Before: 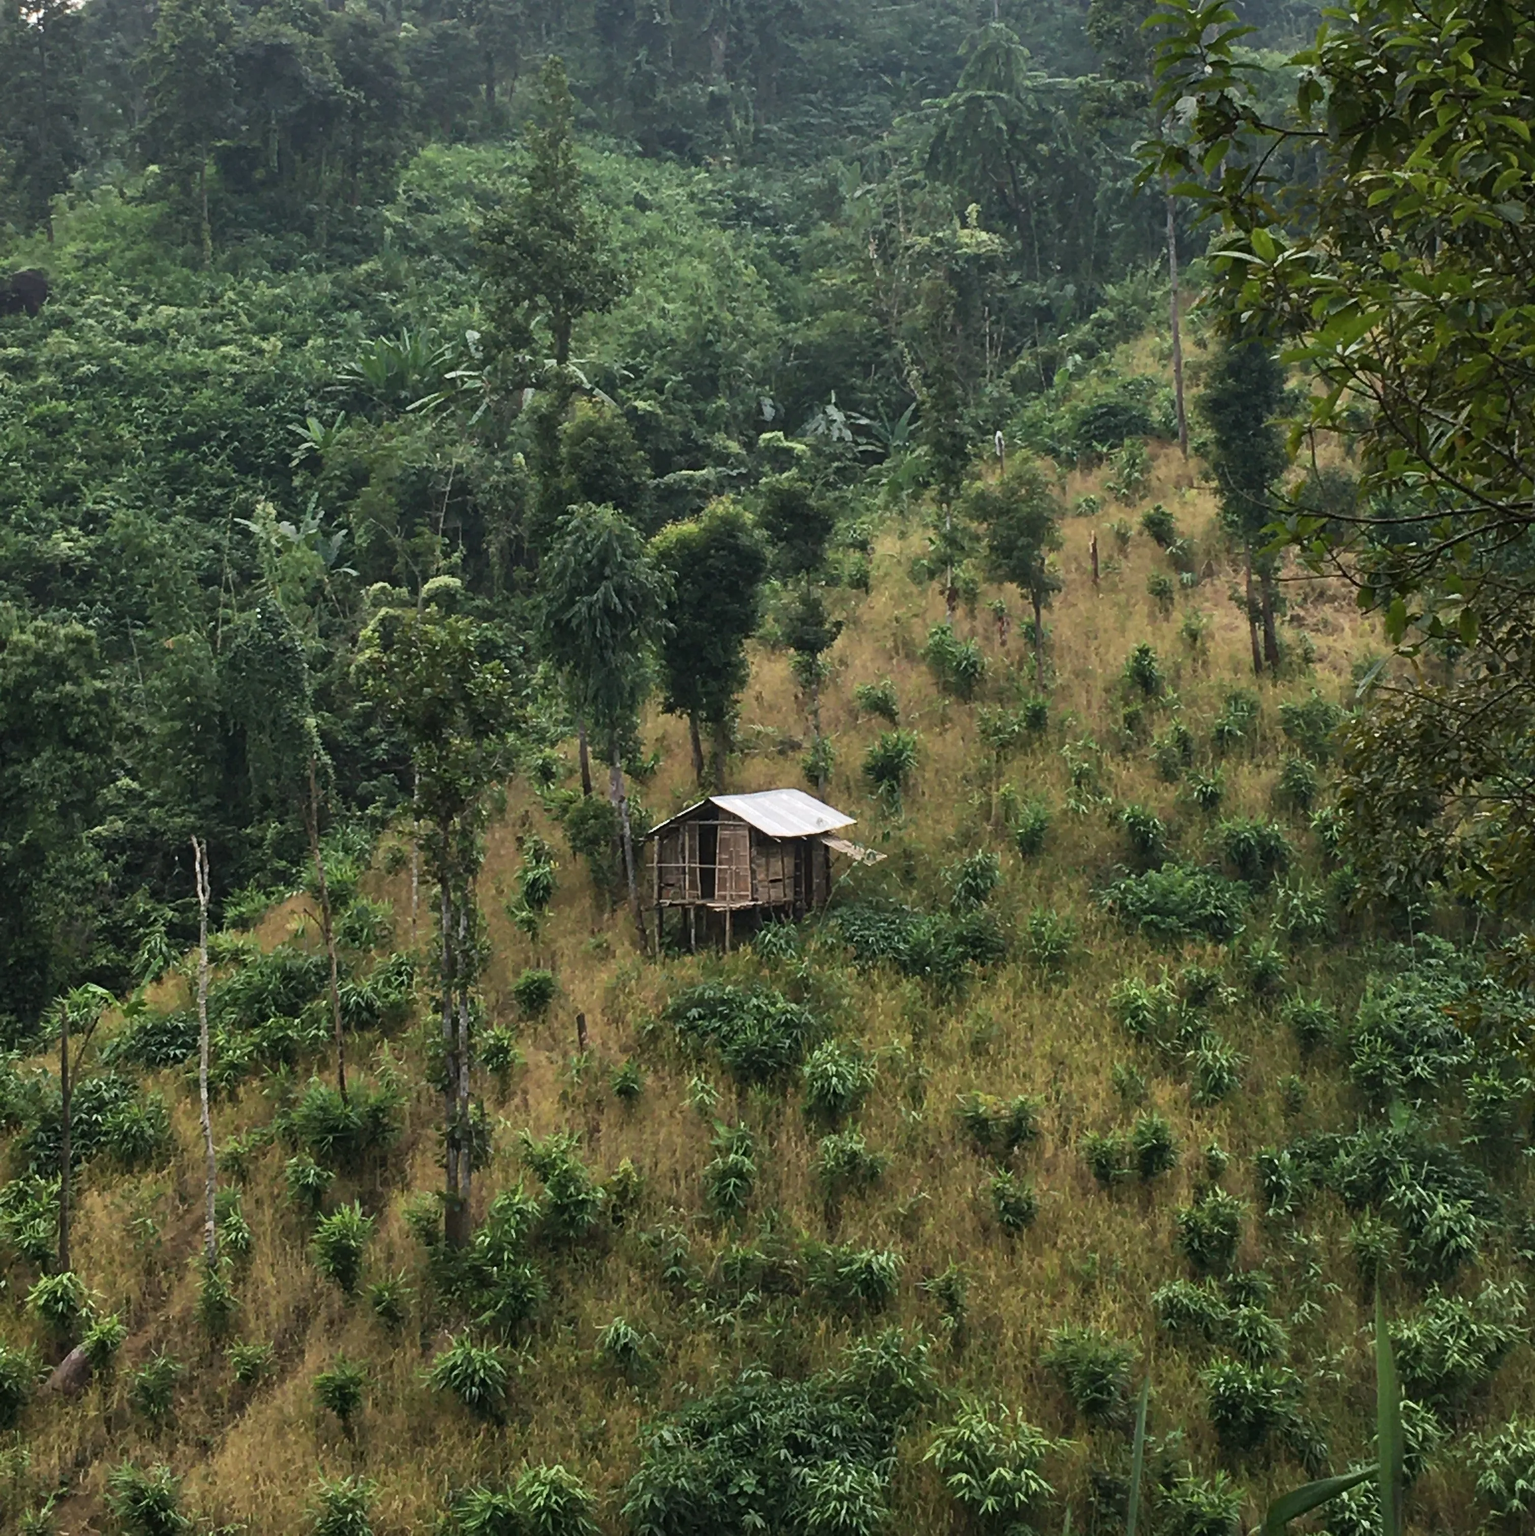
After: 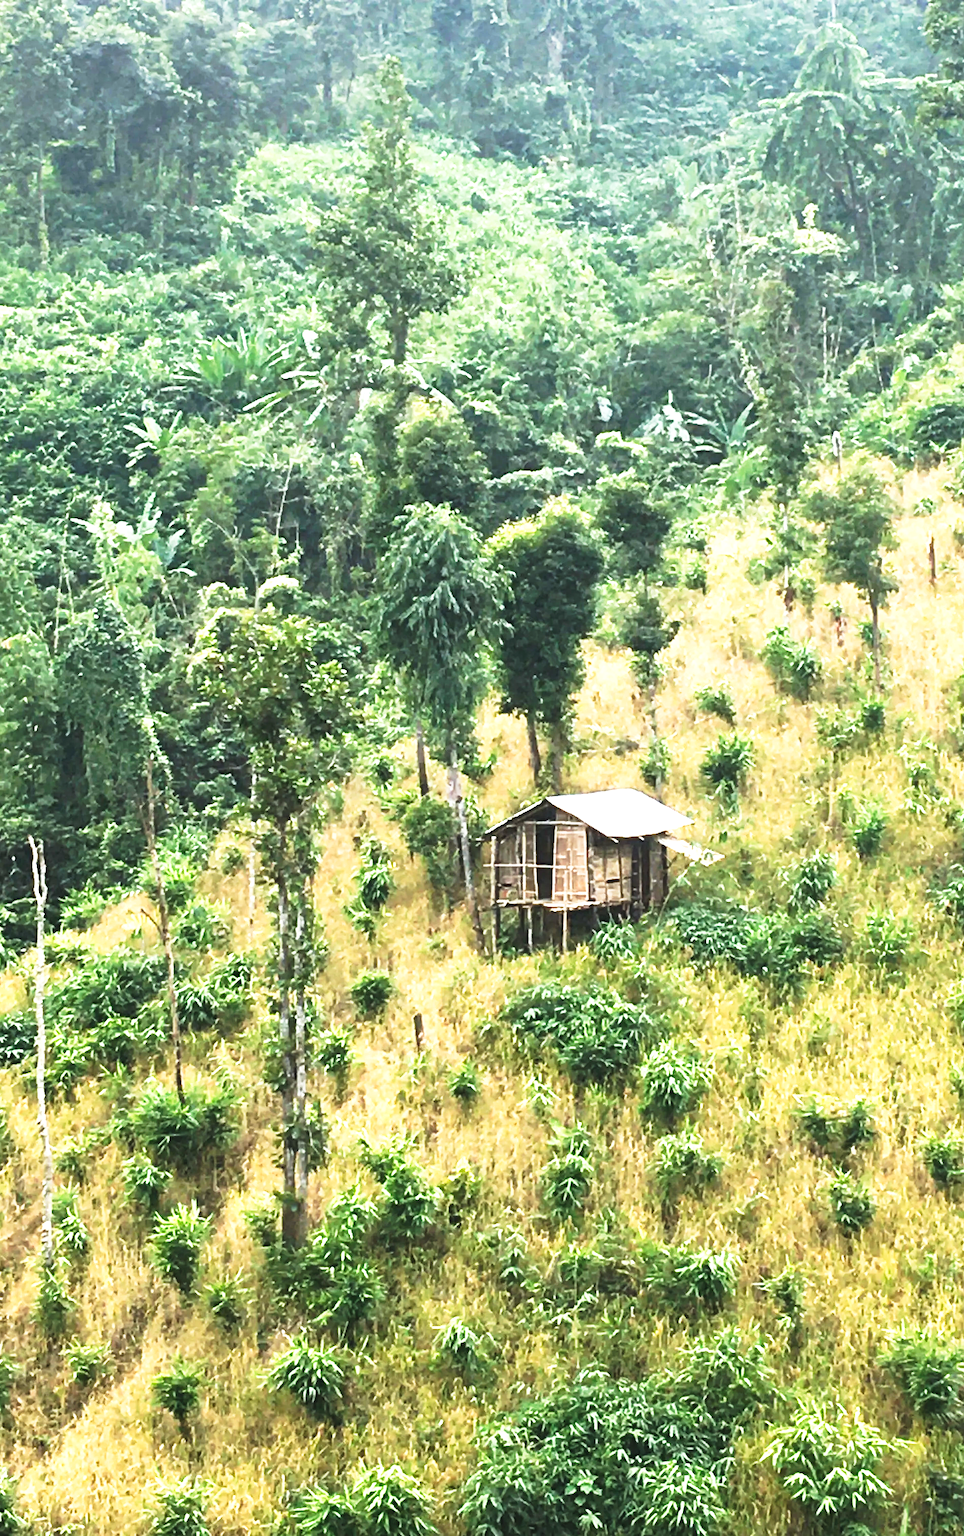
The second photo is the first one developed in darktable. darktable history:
white balance: red 0.978, blue 0.999
crop: left 10.644%, right 26.528%
tone curve: curves: ch0 [(0, 0) (0.003, 0.063) (0.011, 0.063) (0.025, 0.063) (0.044, 0.066) (0.069, 0.071) (0.1, 0.09) (0.136, 0.116) (0.177, 0.144) (0.224, 0.192) (0.277, 0.246) (0.335, 0.311) (0.399, 0.399) (0.468, 0.49) (0.543, 0.589) (0.623, 0.709) (0.709, 0.827) (0.801, 0.918) (0.898, 0.969) (1, 1)], preserve colors none
exposure: black level correction 0, exposure 1.9 EV, compensate highlight preservation false
